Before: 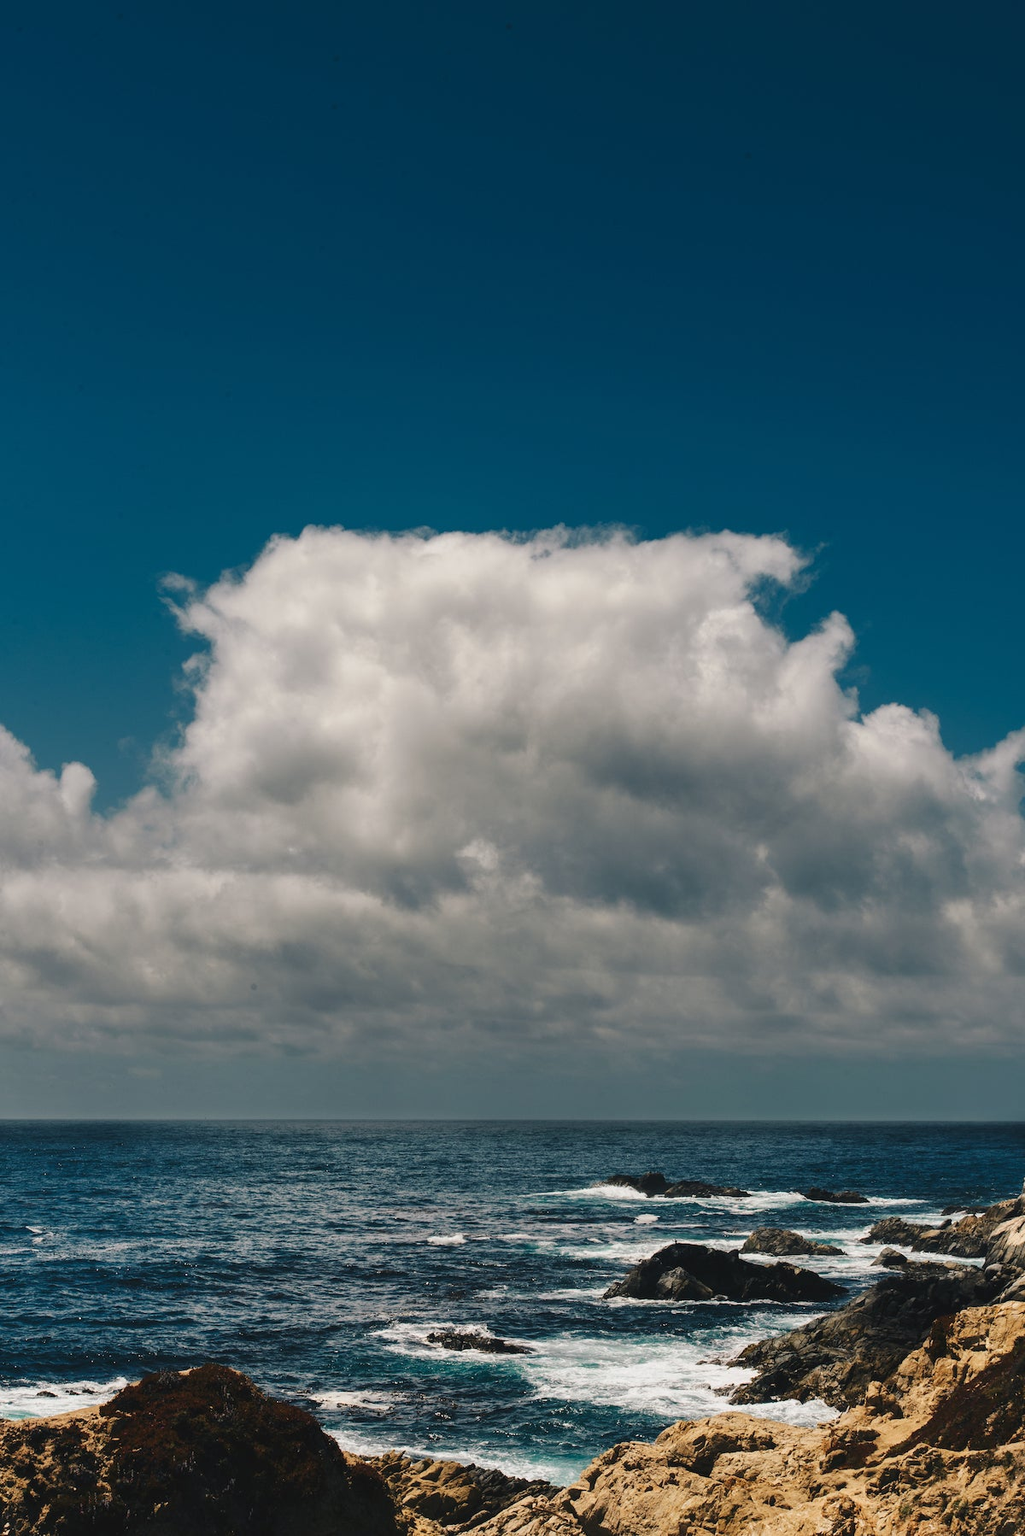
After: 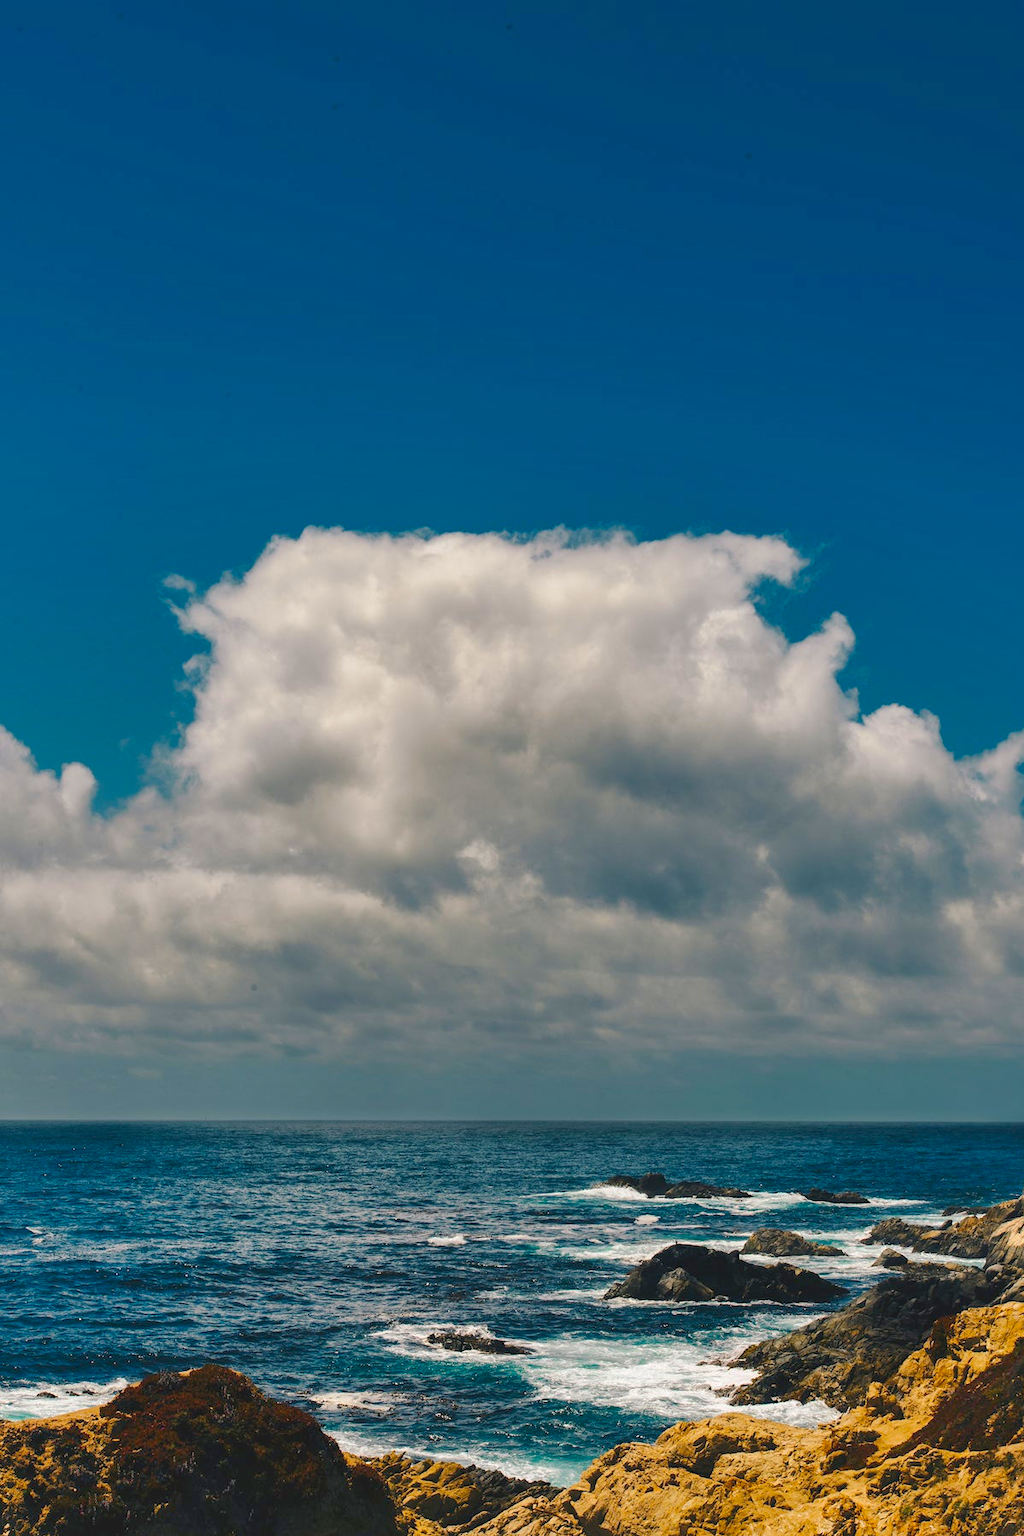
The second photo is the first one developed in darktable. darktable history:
shadows and highlights: on, module defaults
color balance rgb: linear chroma grading › global chroma 15%, perceptual saturation grading › global saturation 30%
exposure: exposure 0.178 EV, compensate exposure bias true, compensate highlight preservation false
